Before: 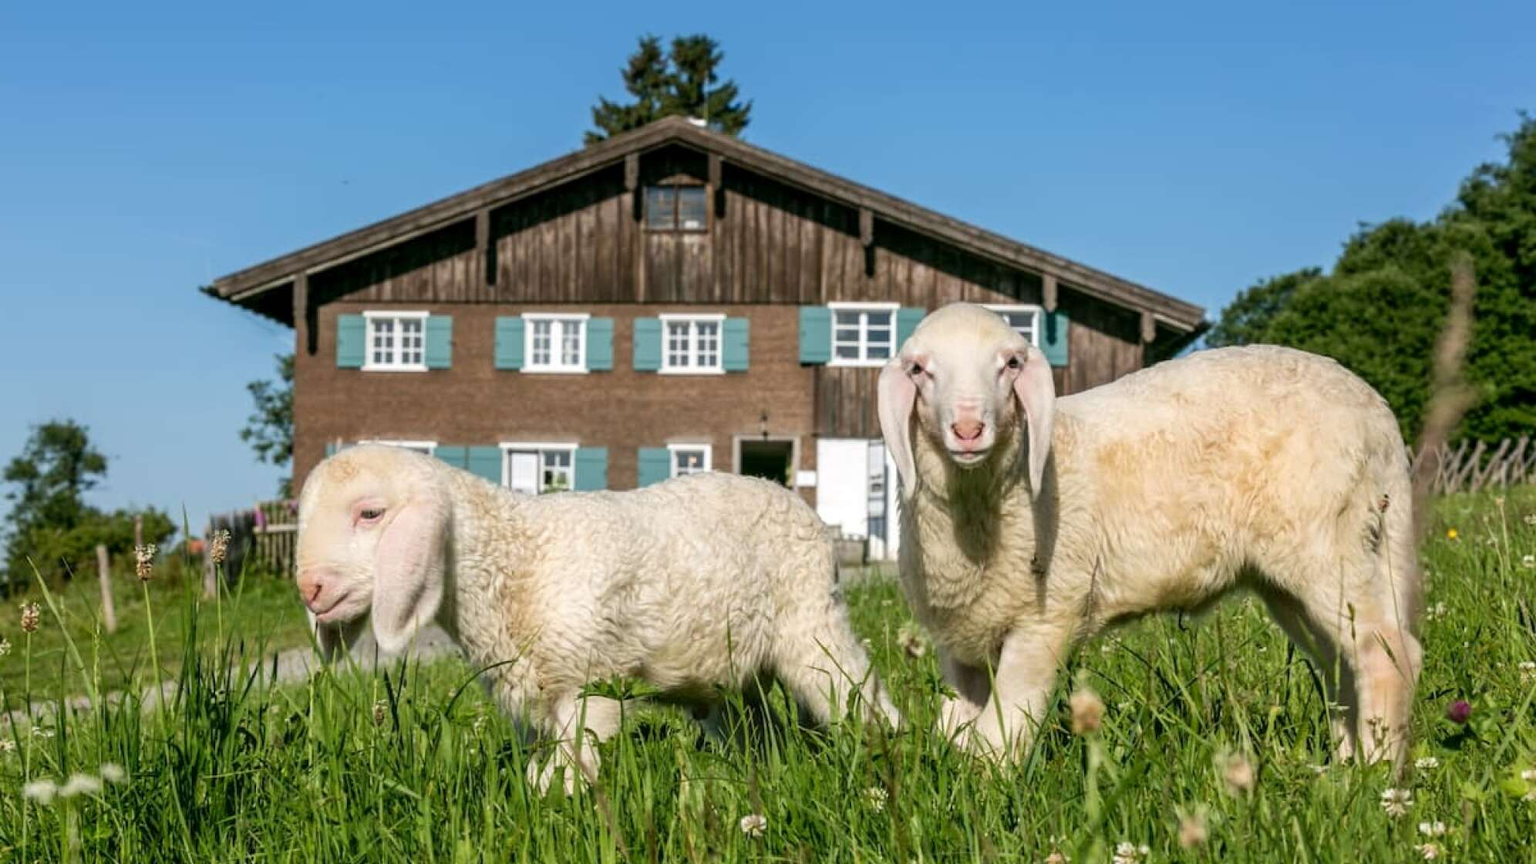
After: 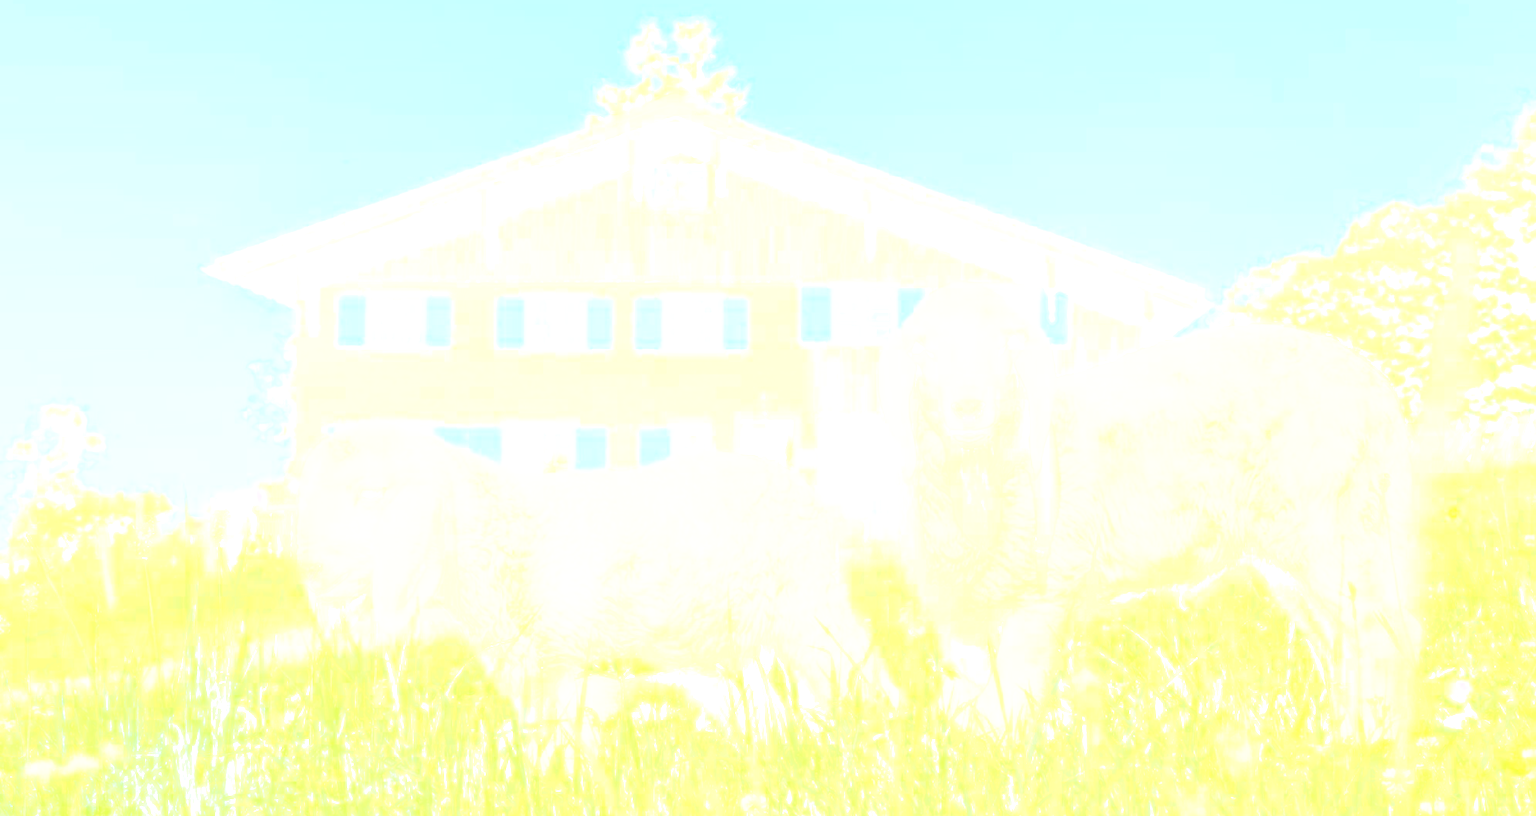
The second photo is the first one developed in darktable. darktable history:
bloom: size 70%, threshold 25%, strength 70%
crop and rotate: top 2.479%, bottom 3.018%
base curve: curves: ch0 [(0, 0) (0.012, 0.01) (0.073, 0.168) (0.31, 0.711) (0.645, 0.957) (1, 1)], preserve colors none
color zones: curves: ch0 [(0.25, 0.5) (0.463, 0.627) (0.484, 0.637) (0.75, 0.5)]
